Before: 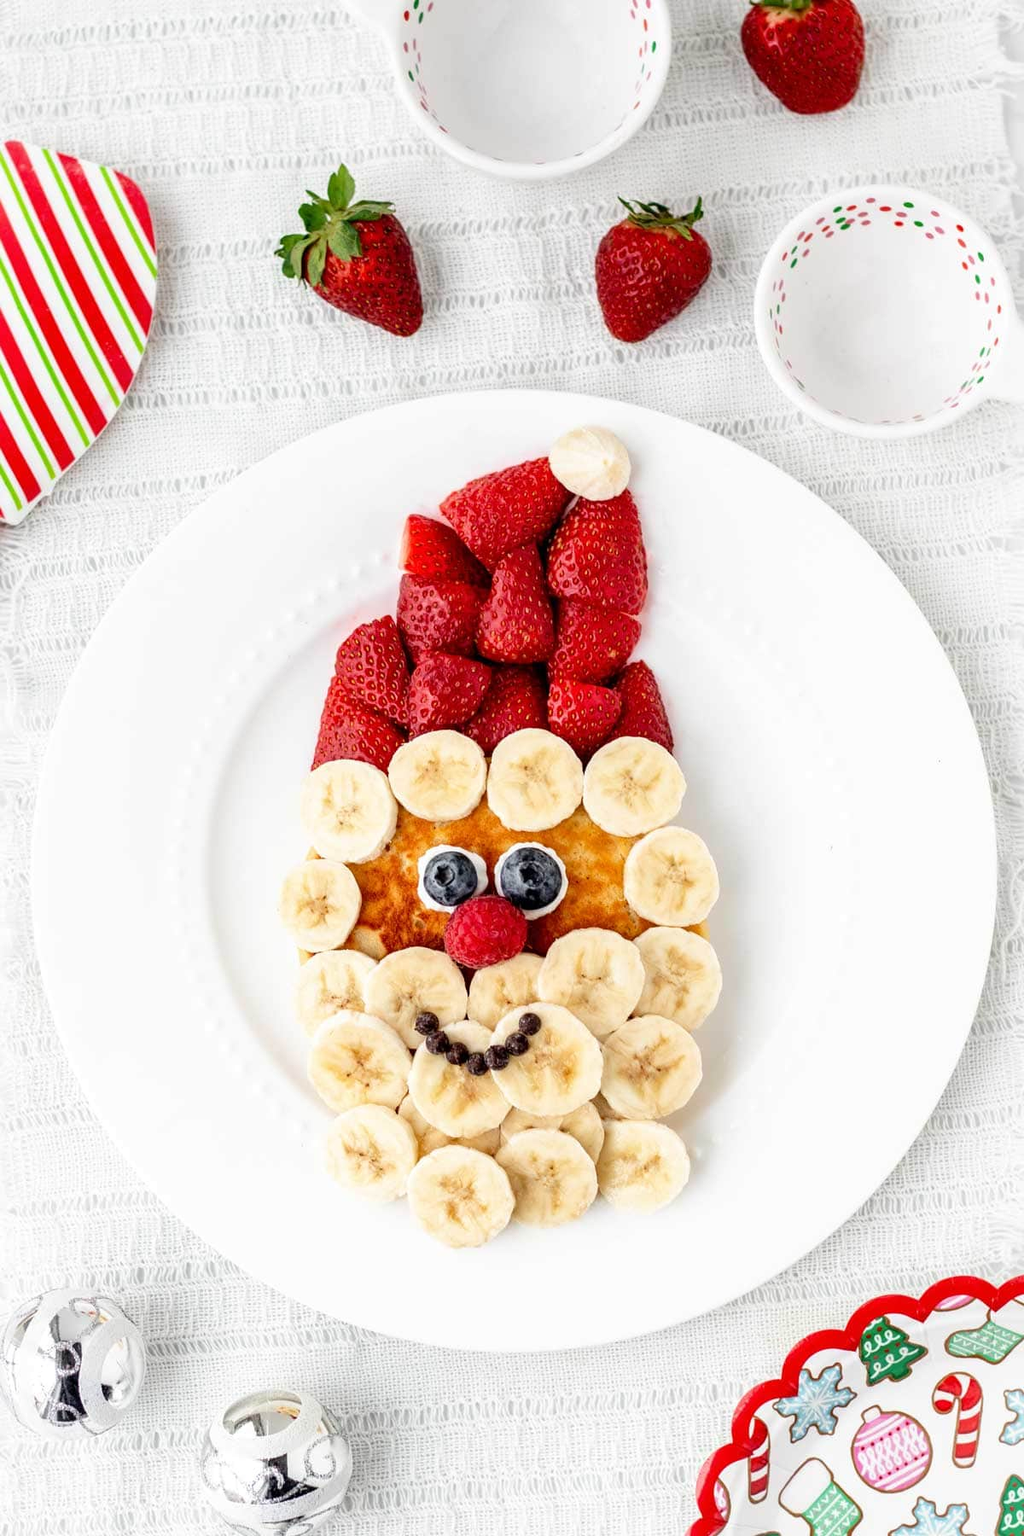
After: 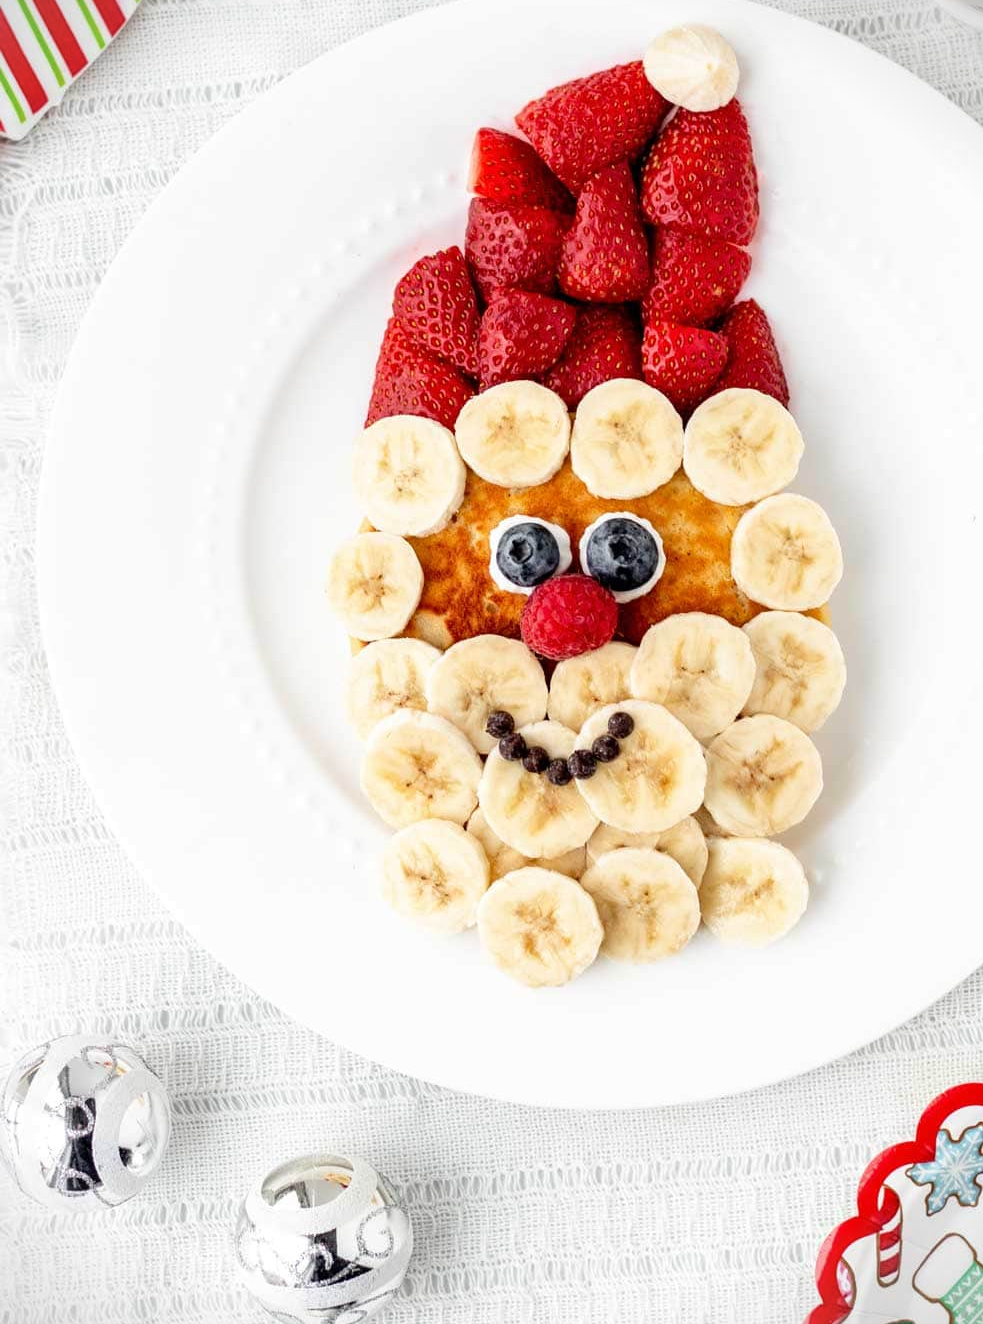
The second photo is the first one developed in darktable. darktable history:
vignetting: fall-off start 100.72%
crop: top 26.405%, right 18.043%
